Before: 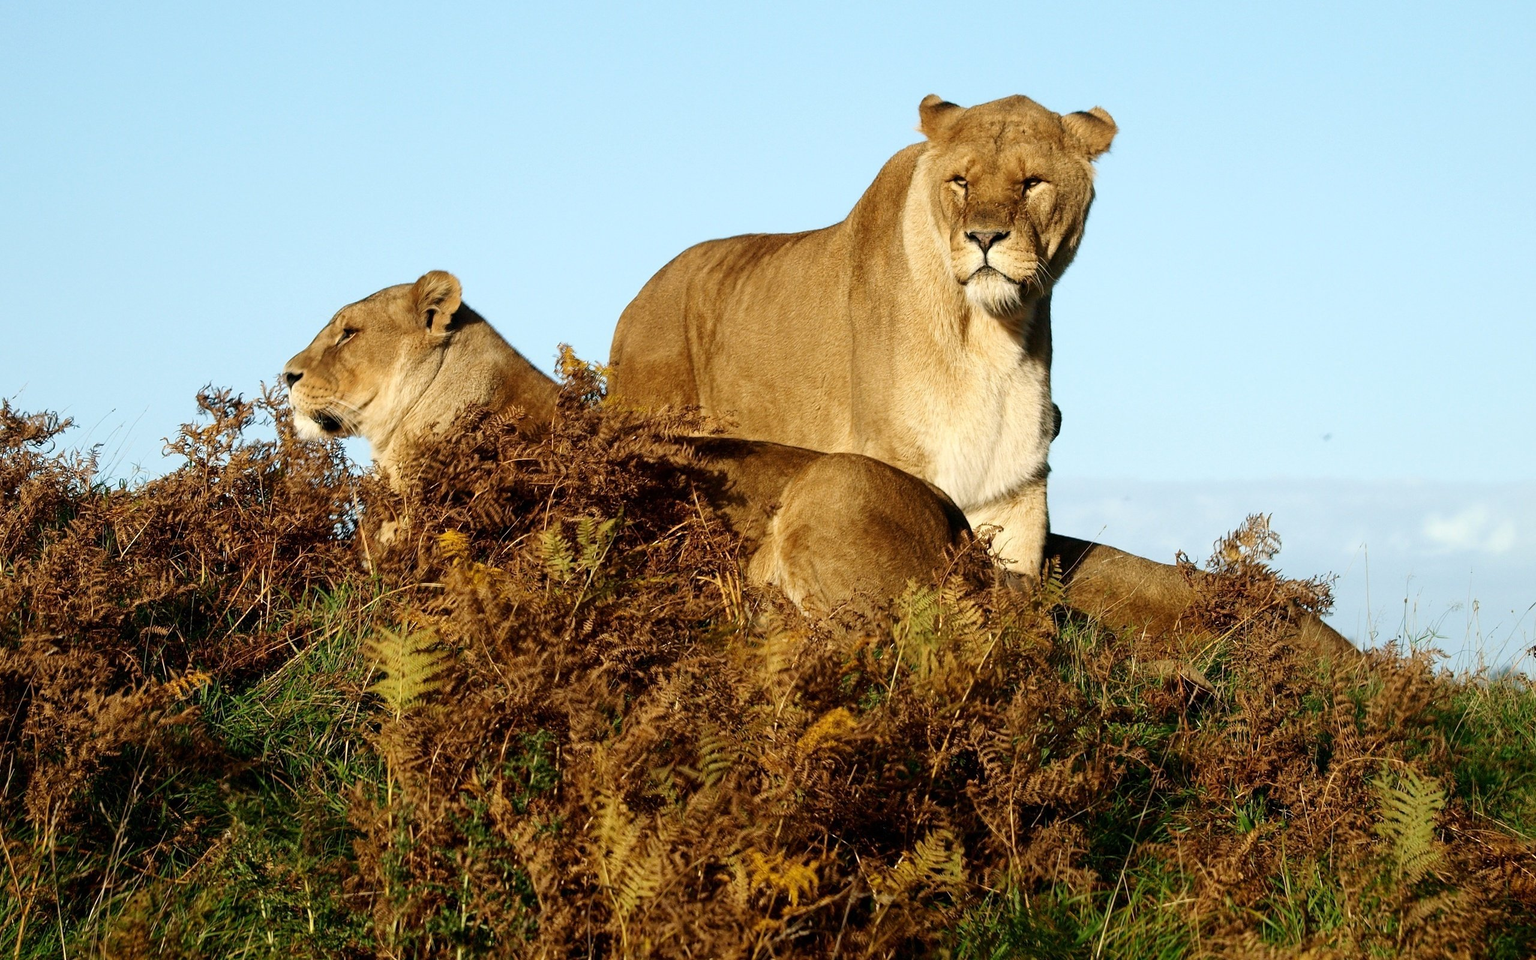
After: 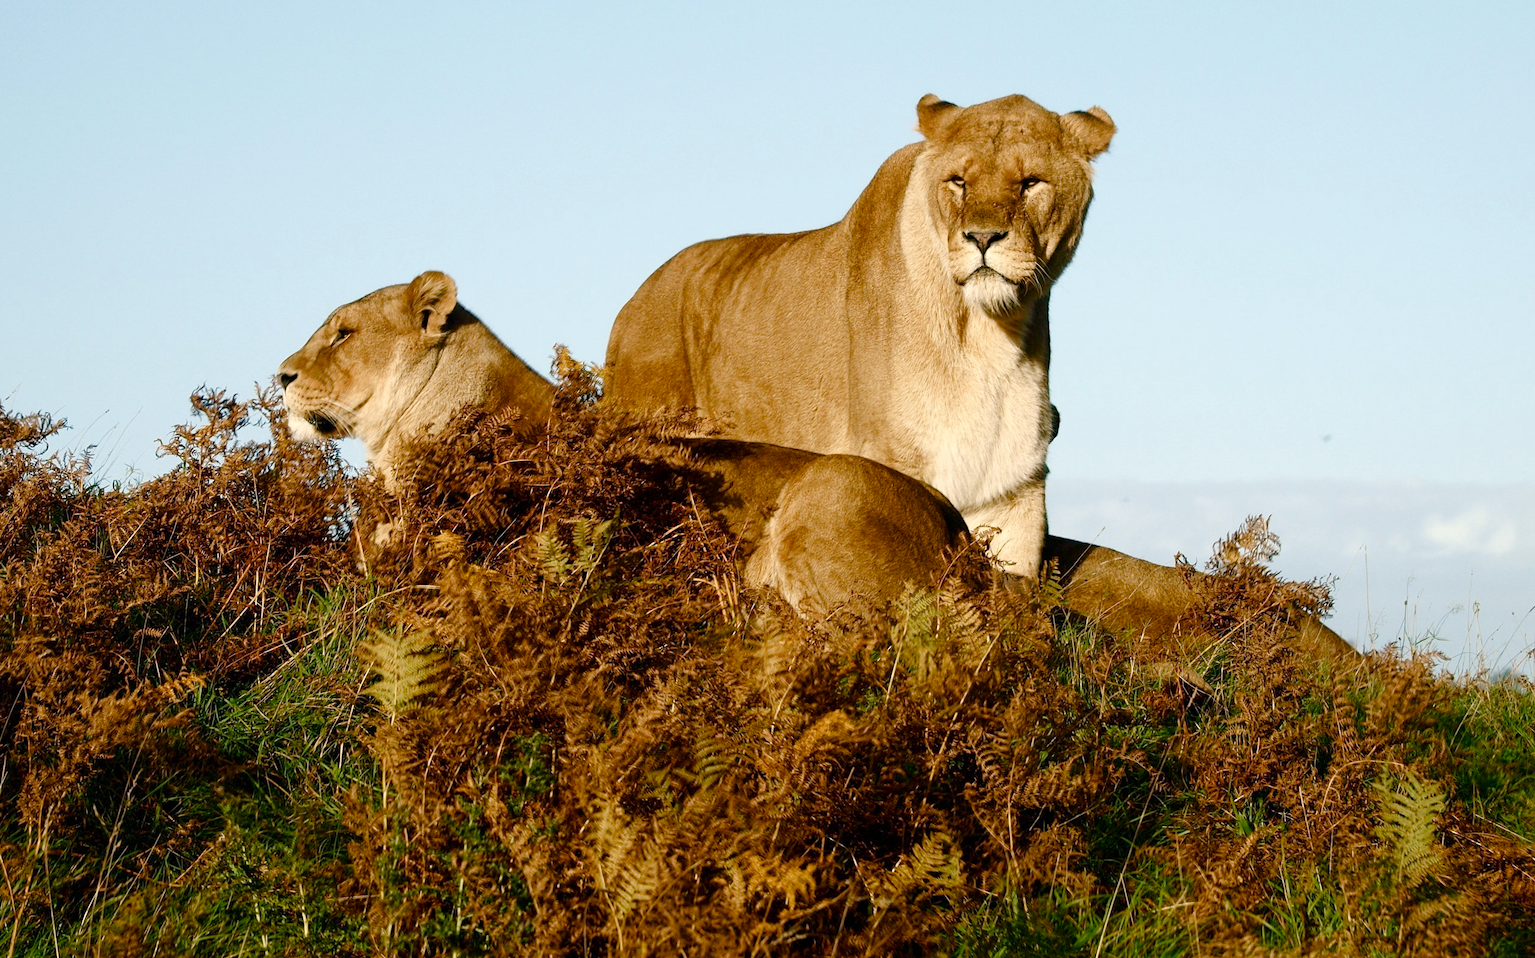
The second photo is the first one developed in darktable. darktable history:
color balance rgb: highlights gain › chroma 1.57%, highlights gain › hue 56.42°, perceptual saturation grading › global saturation 0.796%, perceptual saturation grading › highlights -34.512%, perceptual saturation grading › mid-tones 15.021%, perceptual saturation grading › shadows 47.776%, global vibrance 20%
crop and rotate: left 0.498%, top 0.173%, bottom 0.39%
